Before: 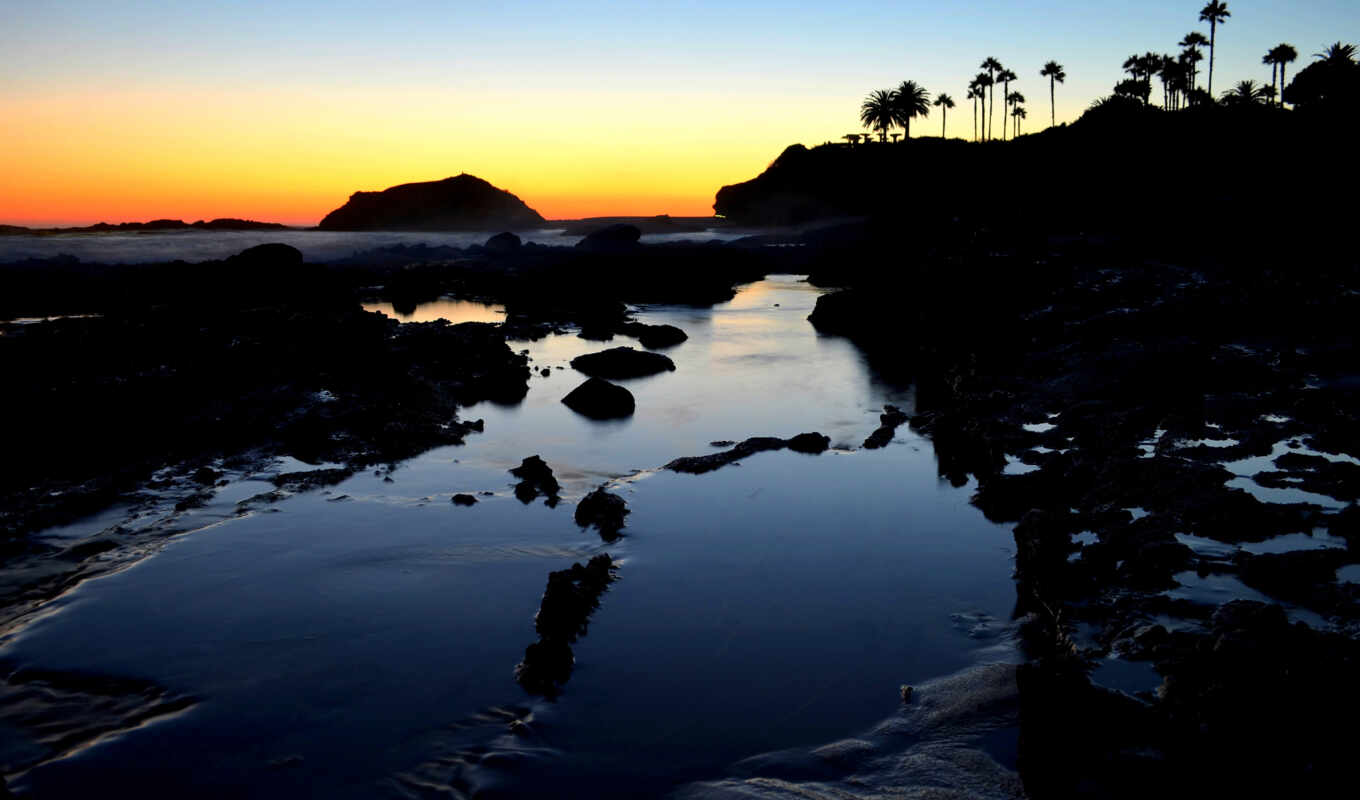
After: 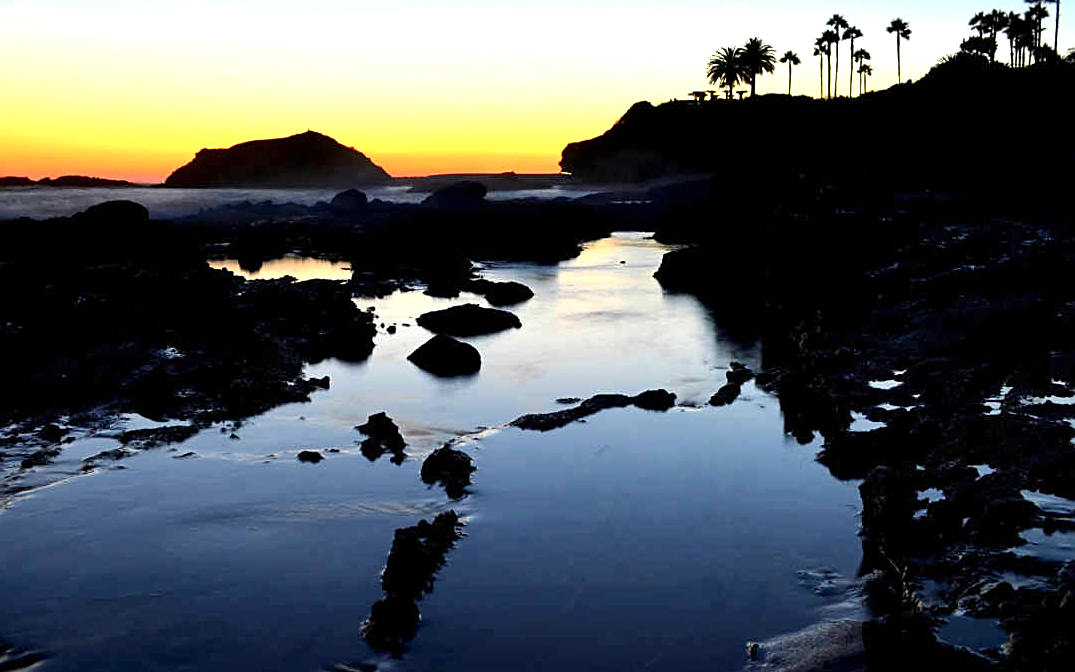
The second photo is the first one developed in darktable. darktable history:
exposure: exposure 0.602 EV, compensate highlight preservation false
crop: left 11.355%, top 5.397%, right 9.571%, bottom 10.51%
sharpen: on, module defaults
shadows and highlights: radius 172.52, shadows 27.5, white point adjustment 3.2, highlights -68.62, soften with gaussian
